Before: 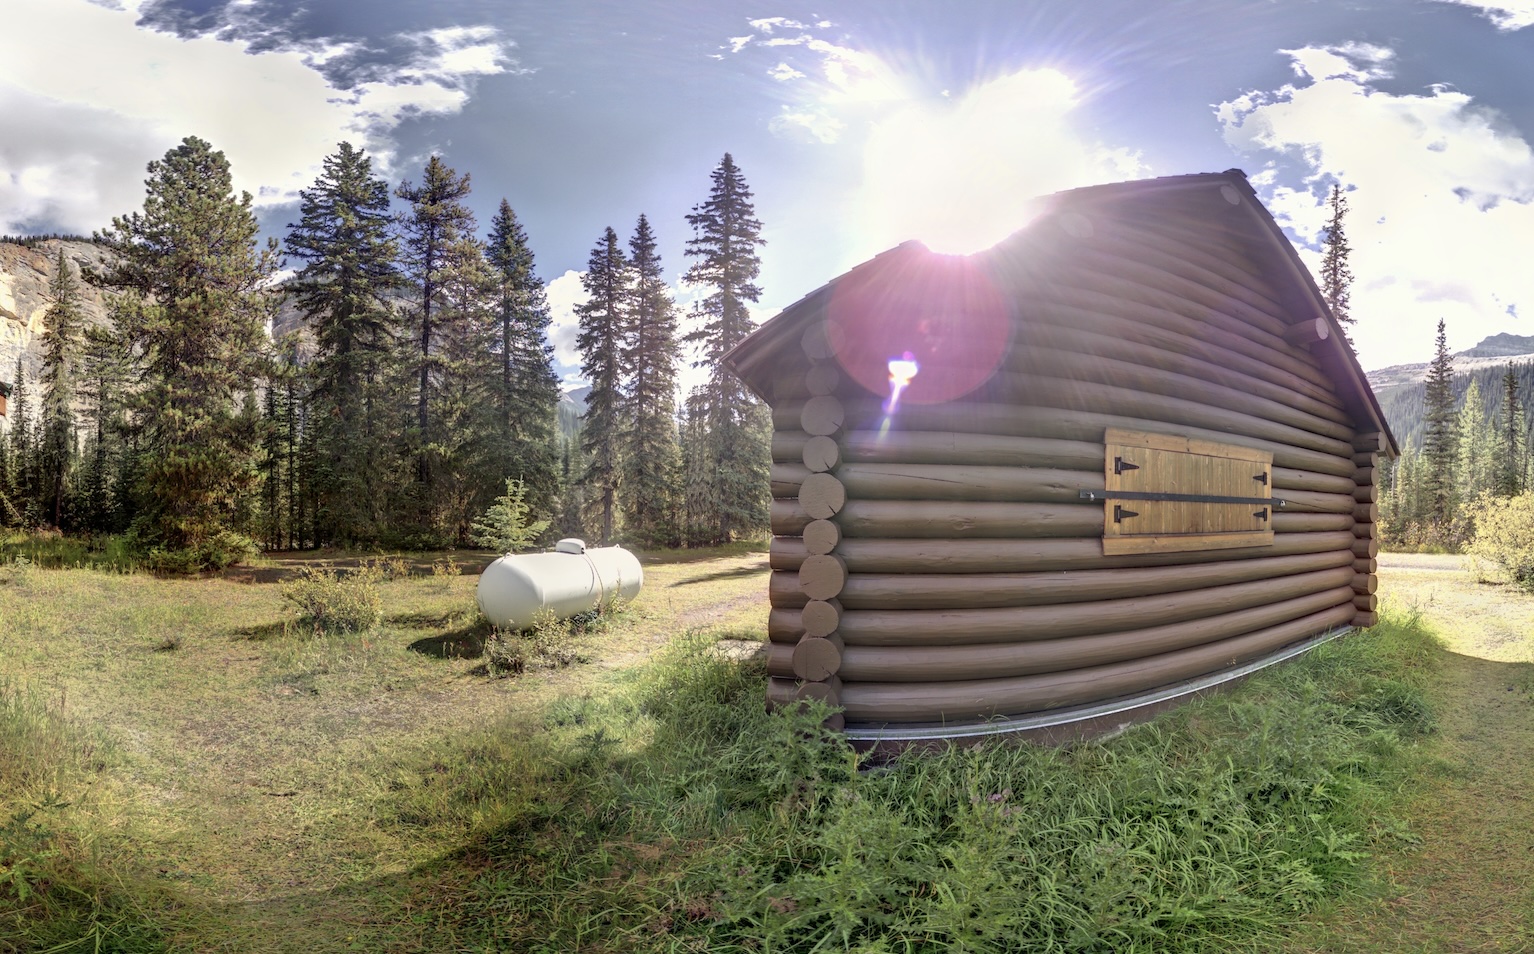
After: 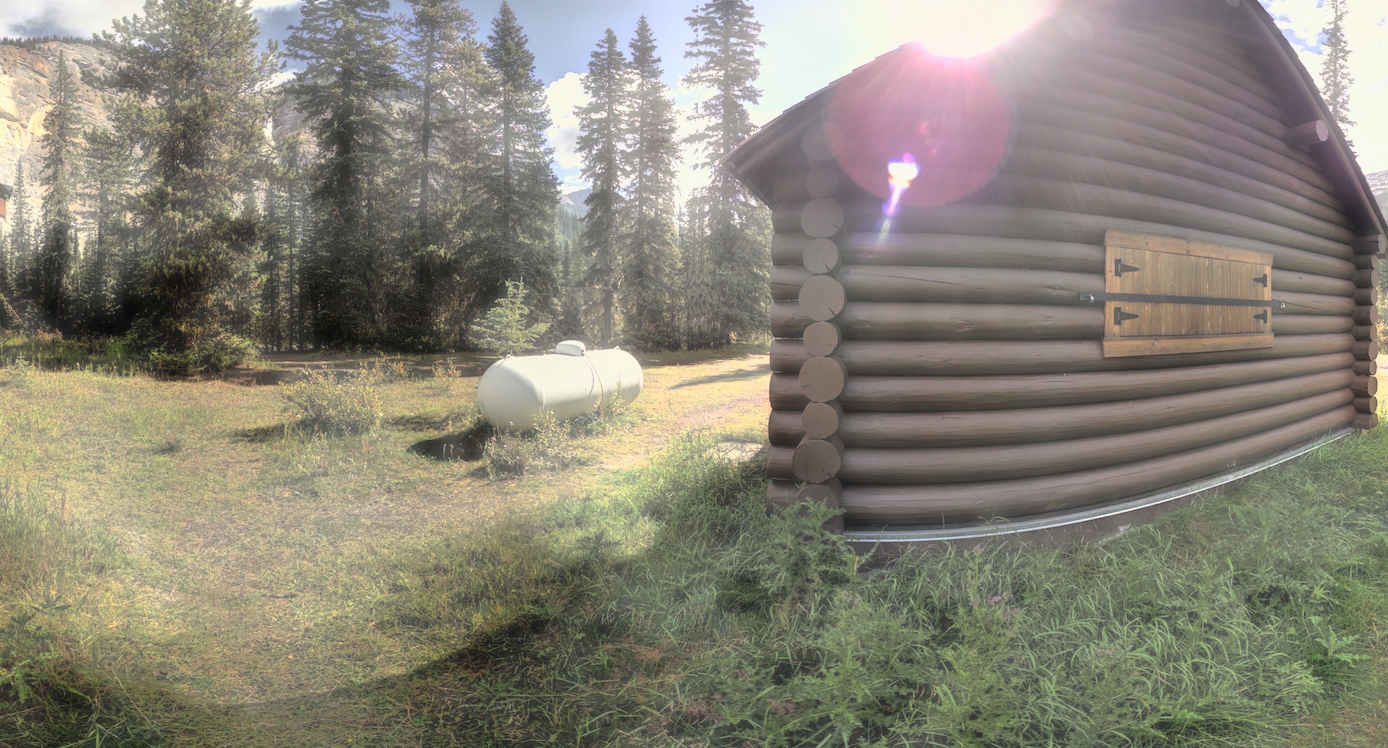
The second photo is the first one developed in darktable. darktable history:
crop: top 20.851%, right 9.455%, bottom 0.34%
base curve: curves: ch0 [(0, 0) (0.595, 0.418) (1, 1)], preserve colors none
tone curve: curves: ch0 [(0, 0.016) (0.11, 0.039) (0.259, 0.235) (0.383, 0.437) (0.499, 0.597) (0.733, 0.867) (0.843, 0.948) (1, 1)], color space Lab, linked channels, preserve colors none
exposure: exposure -0.153 EV, compensate highlight preservation false
haze removal: strength -0.897, distance 0.227, adaptive false
